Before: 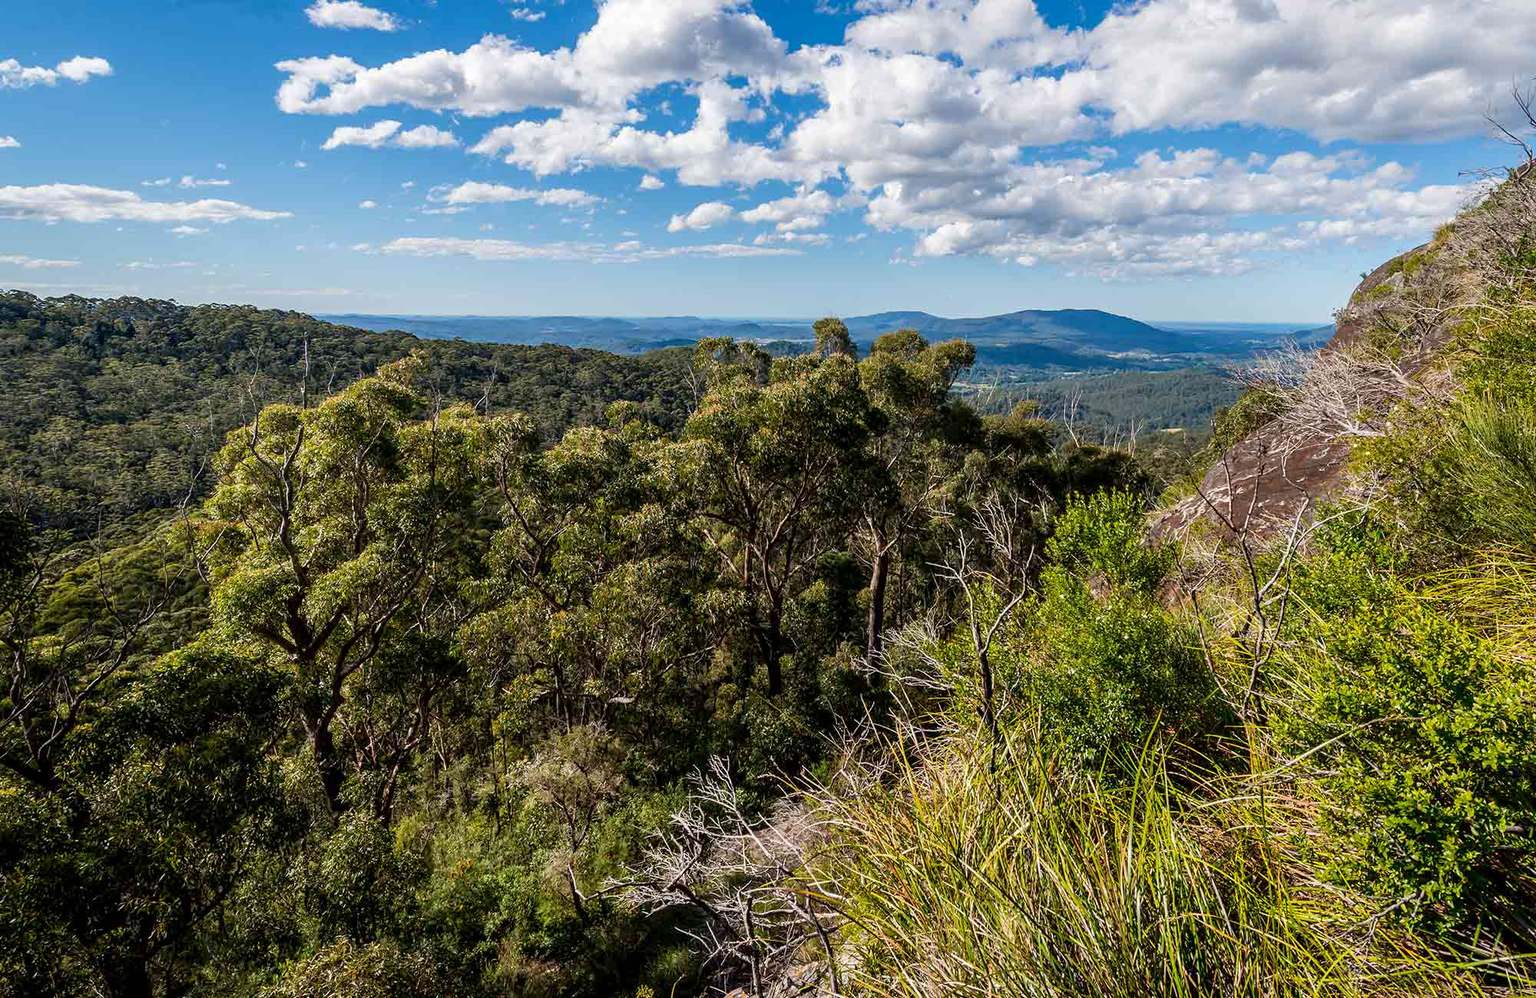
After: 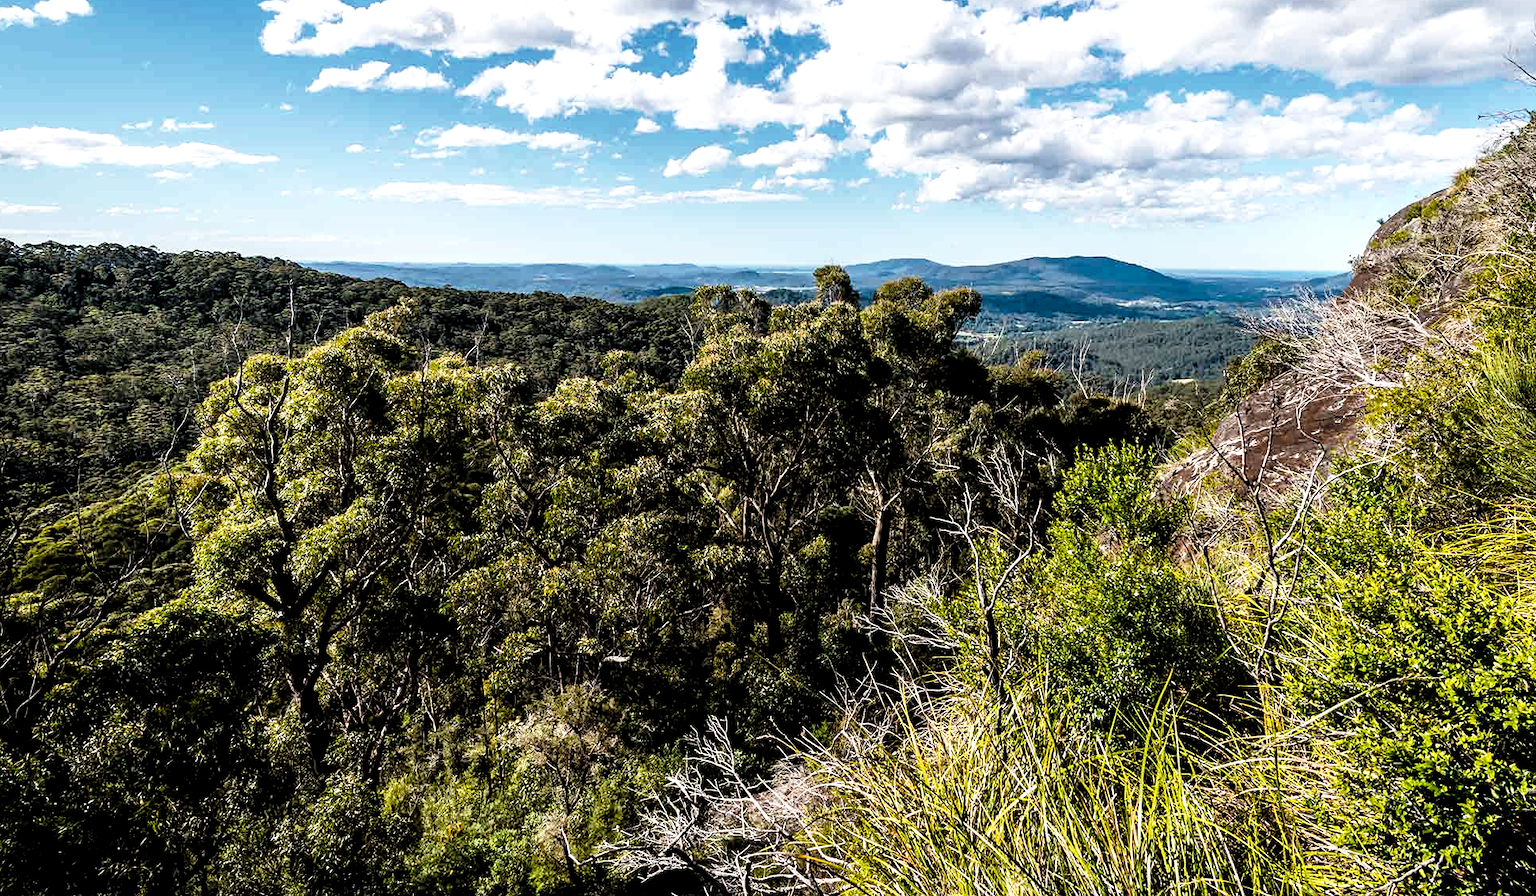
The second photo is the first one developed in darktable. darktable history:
crop: left 1.507%, top 6.147%, right 1.379%, bottom 6.637%
levels: levels [0.101, 0.578, 0.953]
base curve: curves: ch0 [(0, 0) (0.028, 0.03) (0.121, 0.232) (0.46, 0.748) (0.859, 0.968) (1, 1)], preserve colors none
